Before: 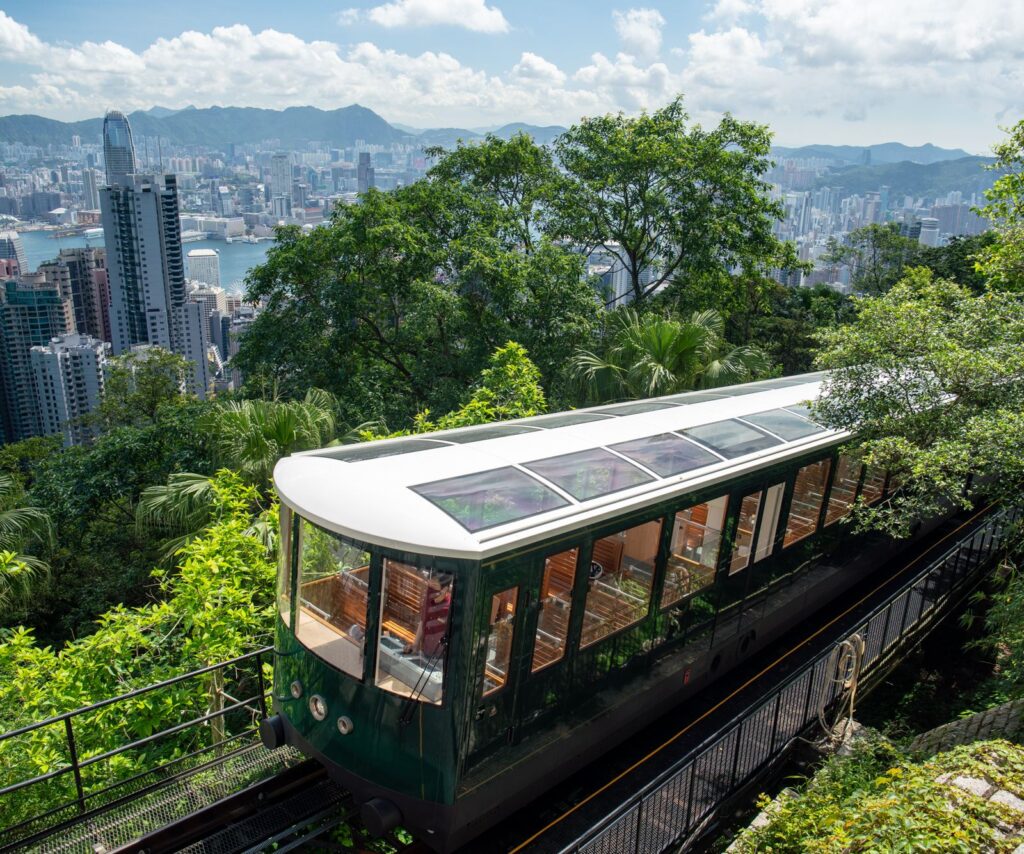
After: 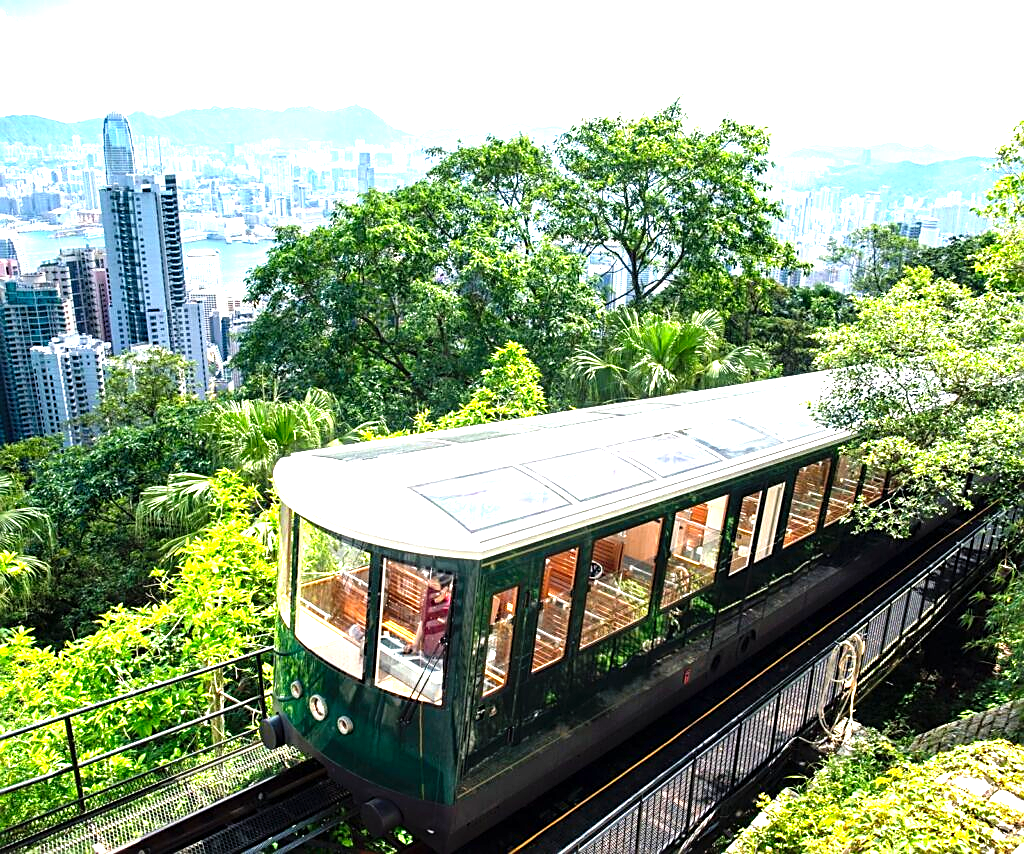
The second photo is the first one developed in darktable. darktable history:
sharpen: on, module defaults
levels: levels [0, 0.281, 0.562]
